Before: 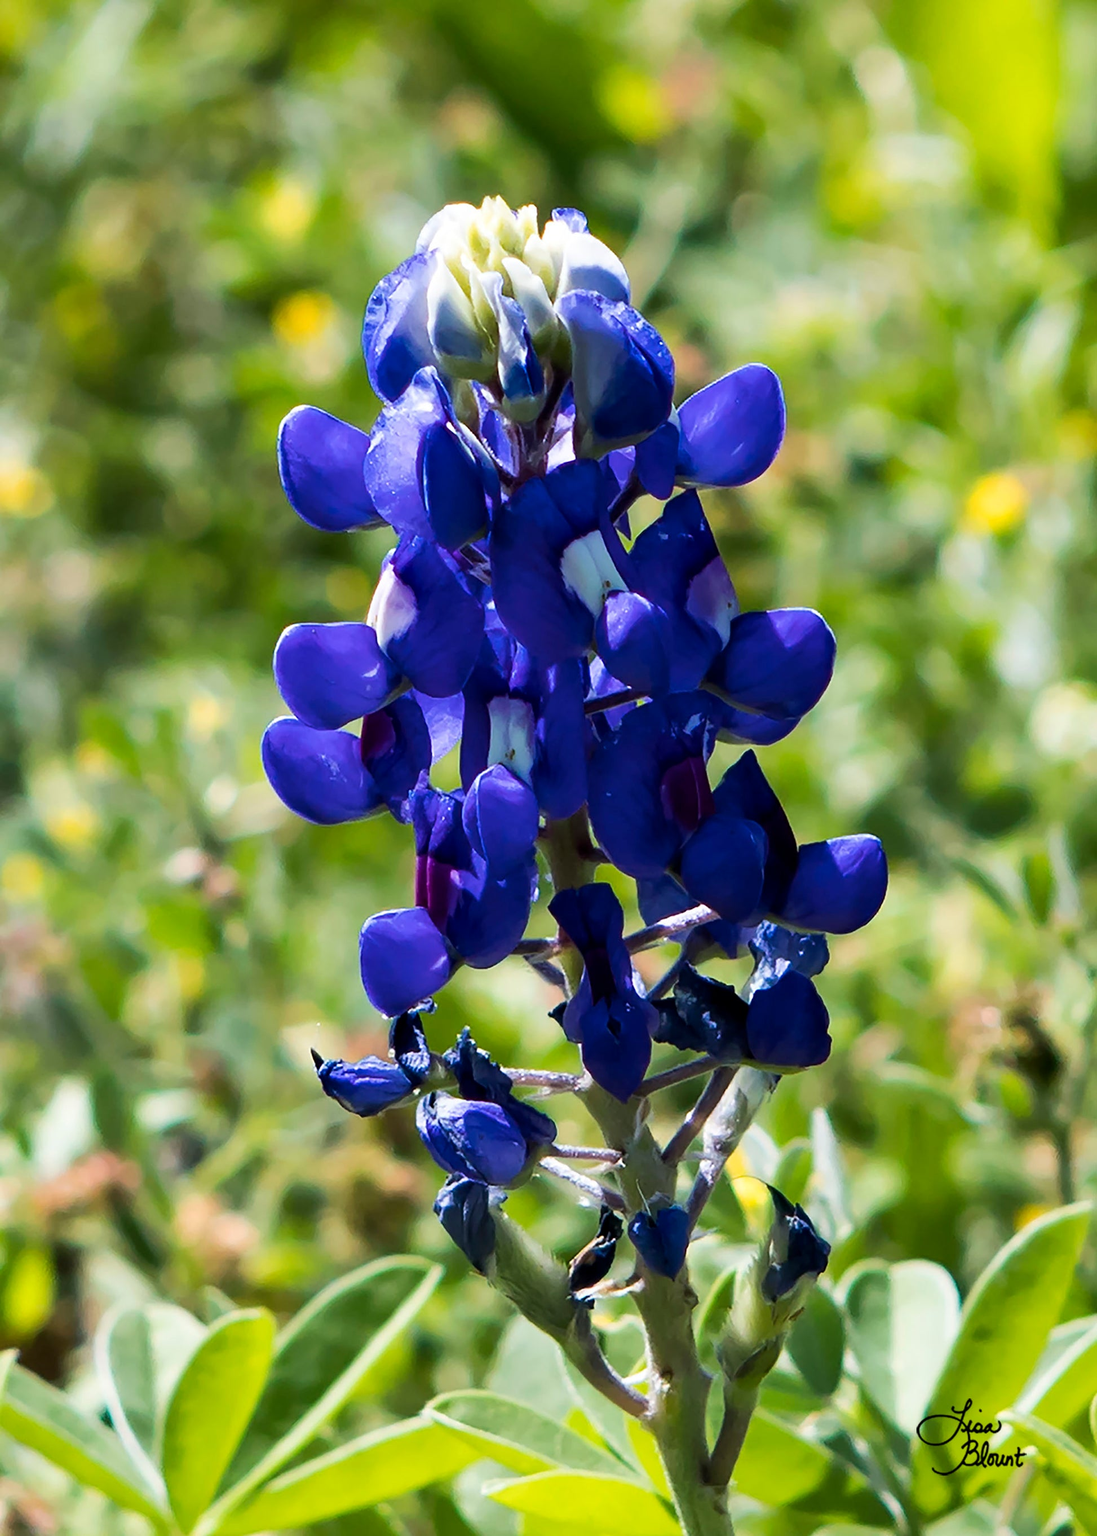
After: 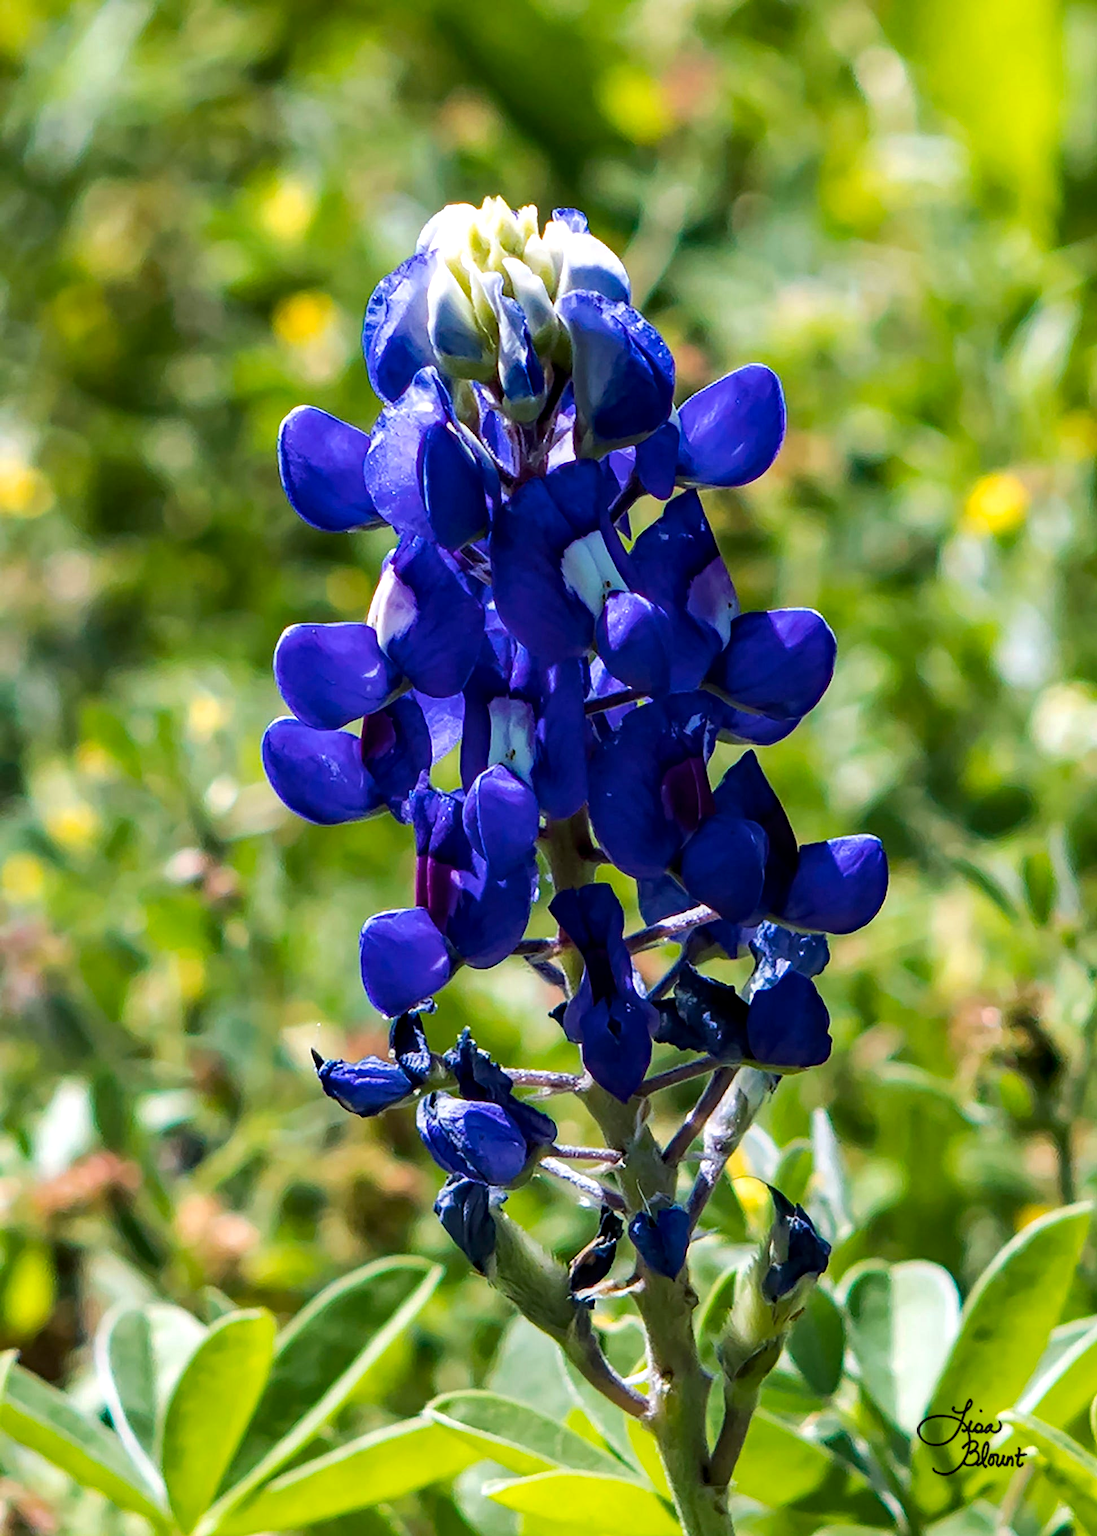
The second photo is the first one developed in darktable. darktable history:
local contrast: on, module defaults
haze removal: strength 0.29, distance 0.25, compatibility mode true, adaptive false
